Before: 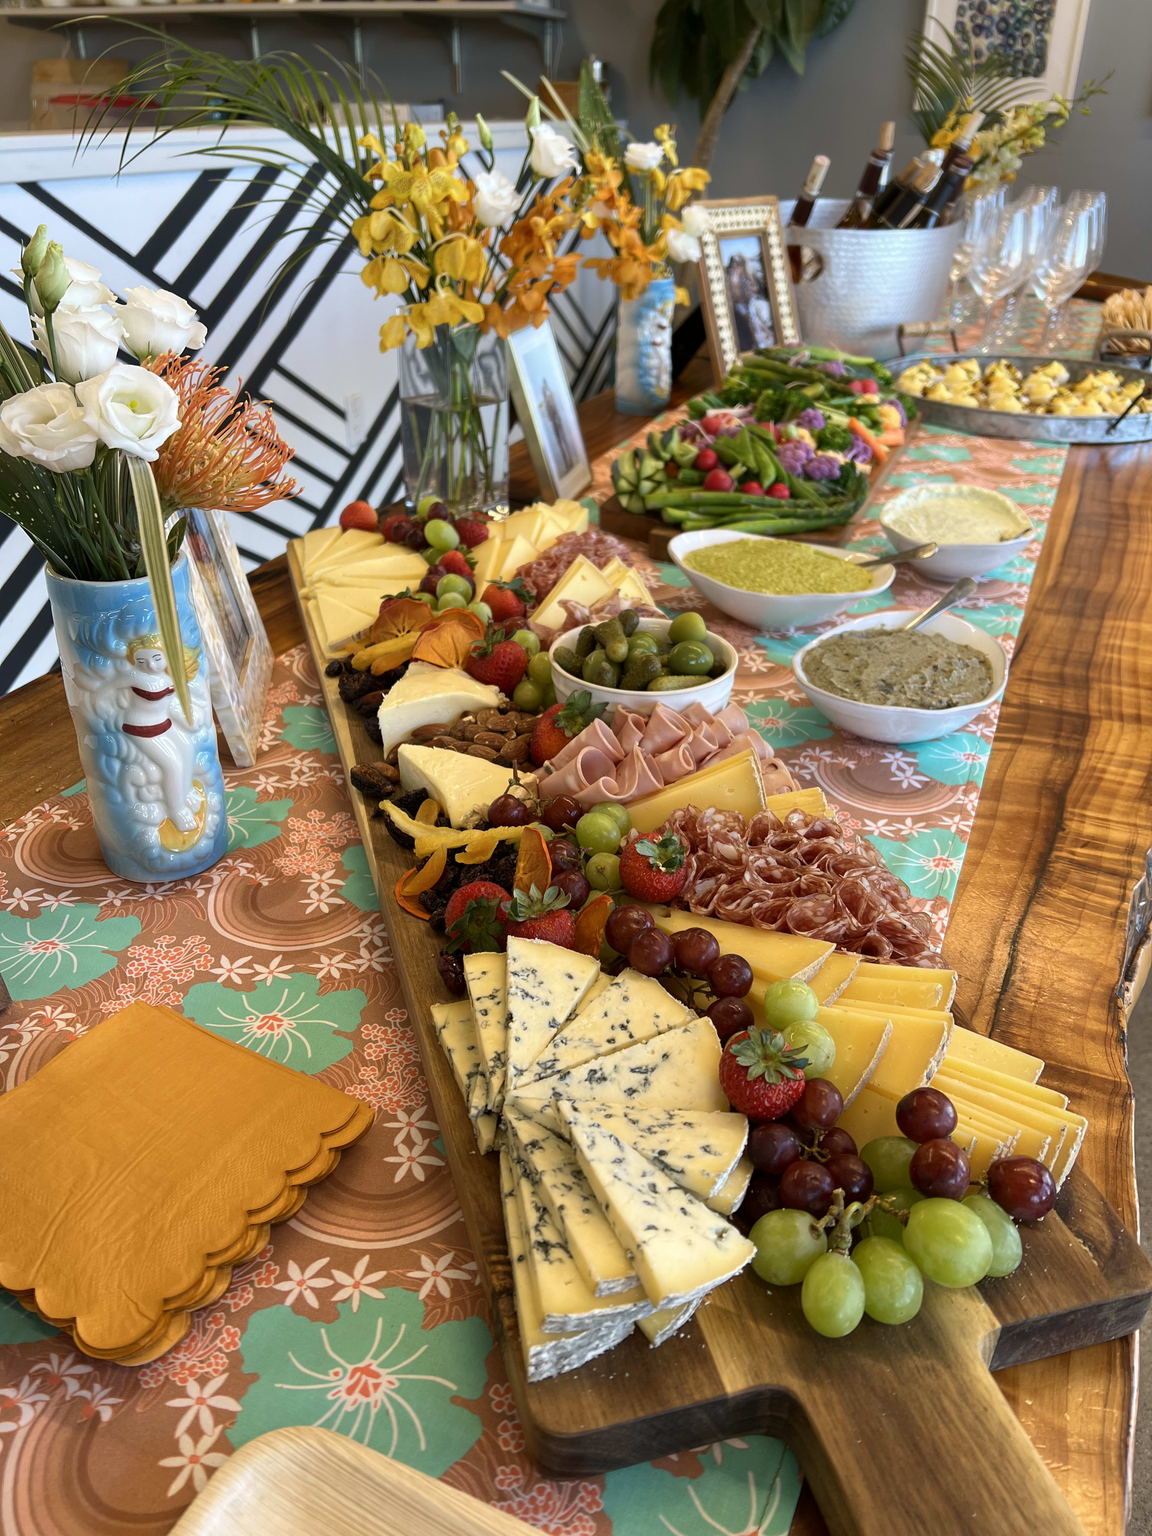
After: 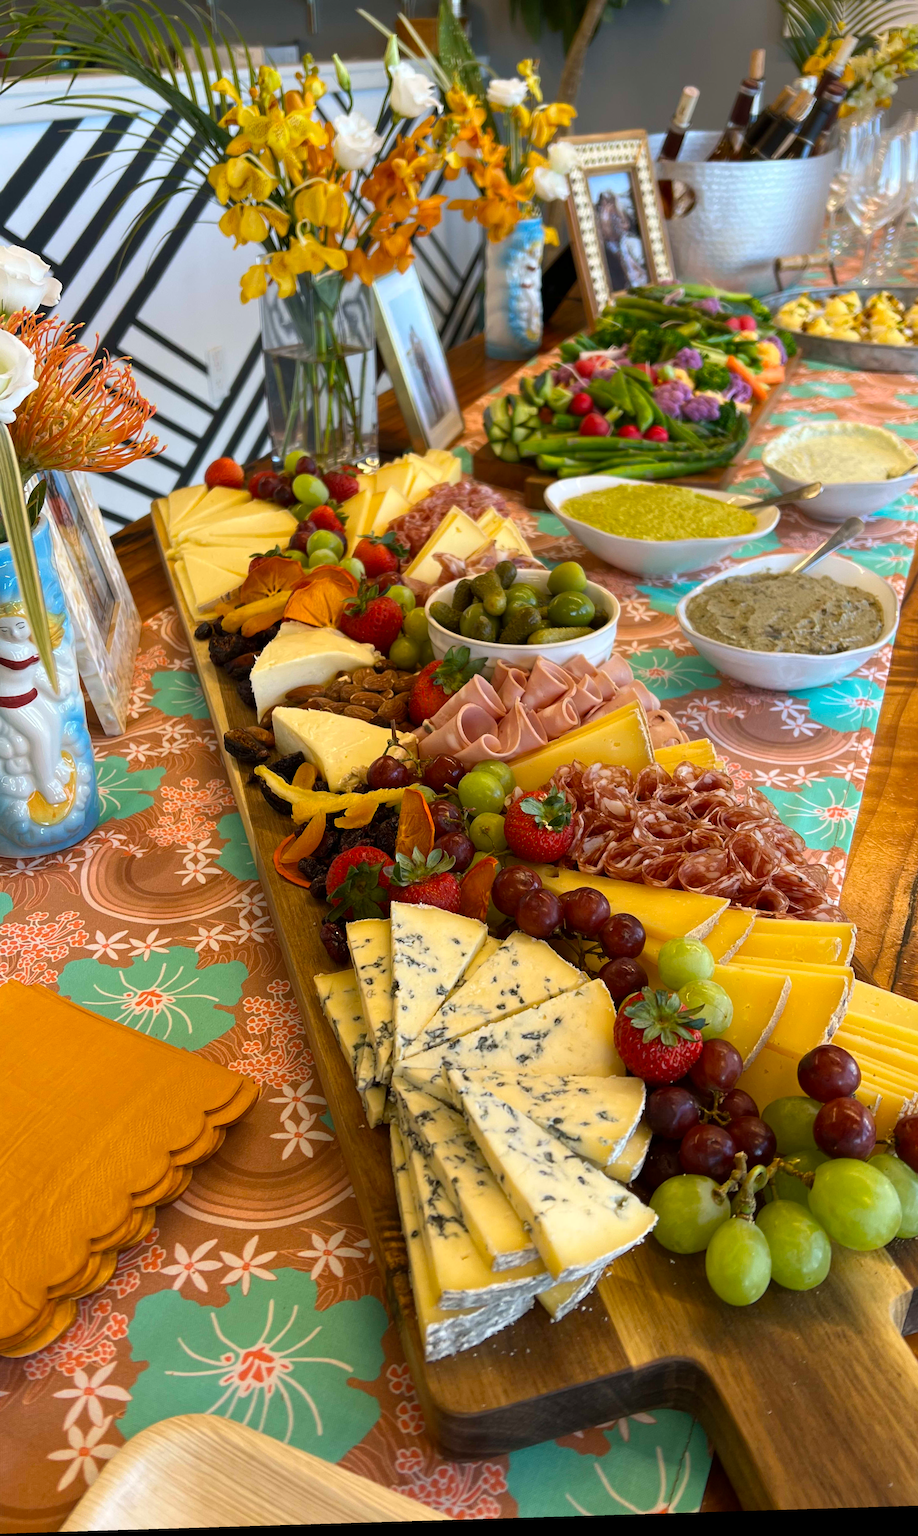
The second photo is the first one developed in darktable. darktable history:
rotate and perspective: rotation -1.75°, automatic cropping off
color balance: output saturation 110%
crop and rotate: left 13.15%, top 5.251%, right 12.609%
